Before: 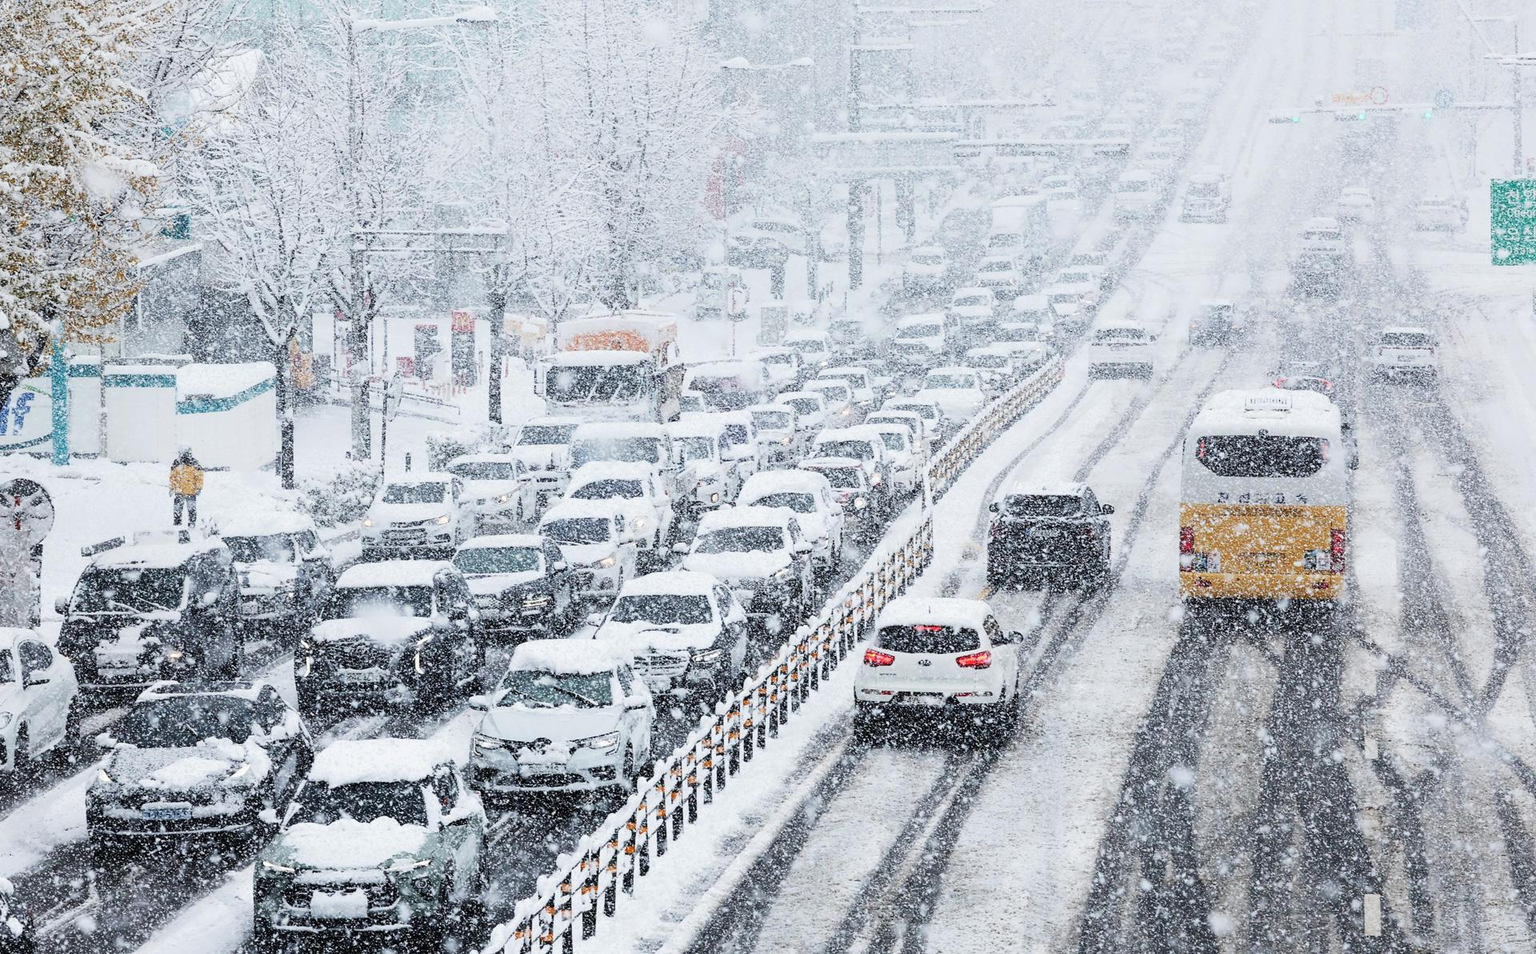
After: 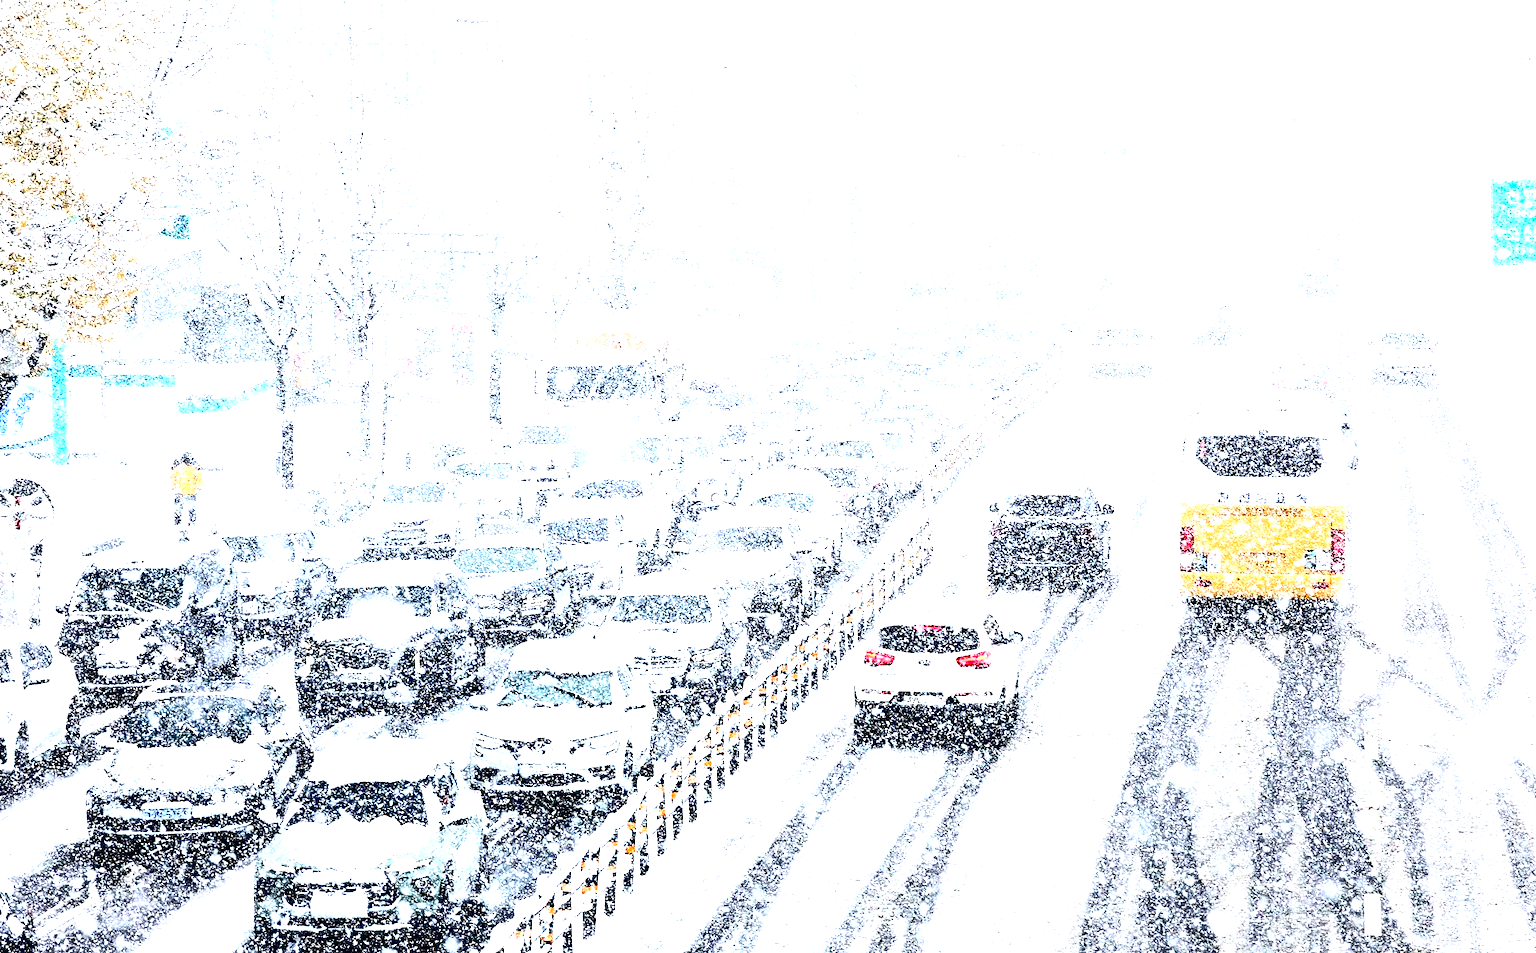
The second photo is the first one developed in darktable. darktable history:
contrast brightness saturation: contrast 0.326, brightness -0.067, saturation 0.174
exposure: black level correction 0.014, exposure 1.787 EV, compensate exposure bias true, compensate highlight preservation false
